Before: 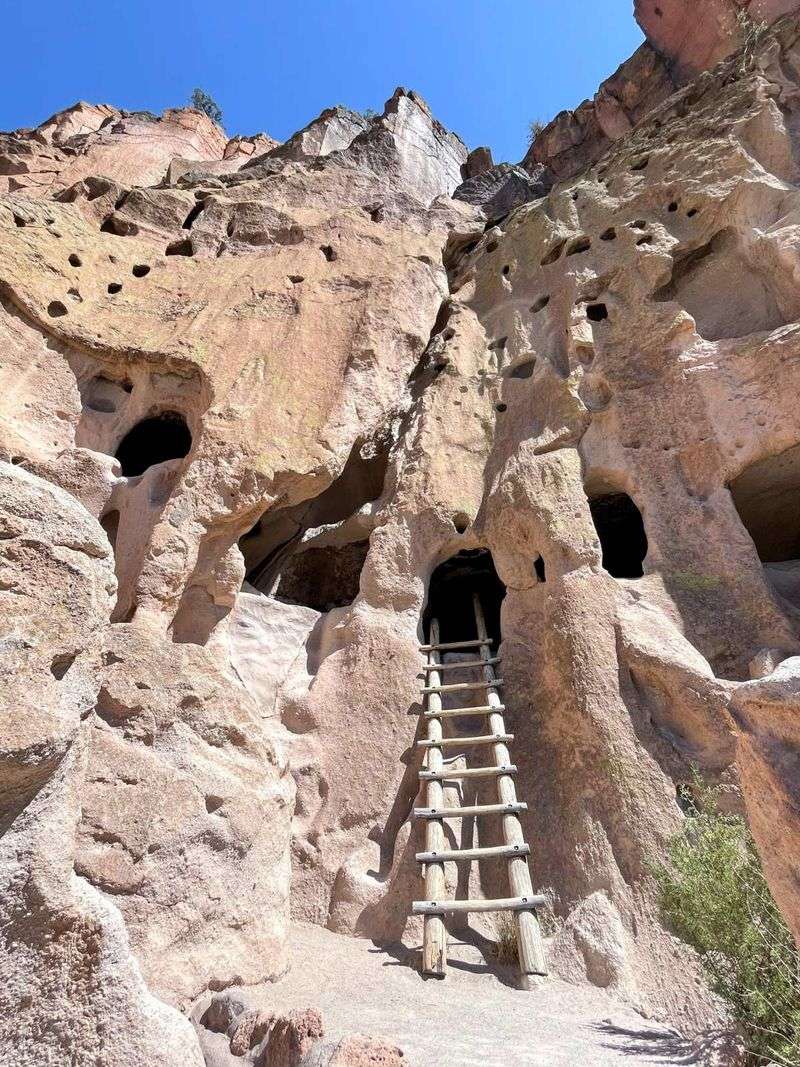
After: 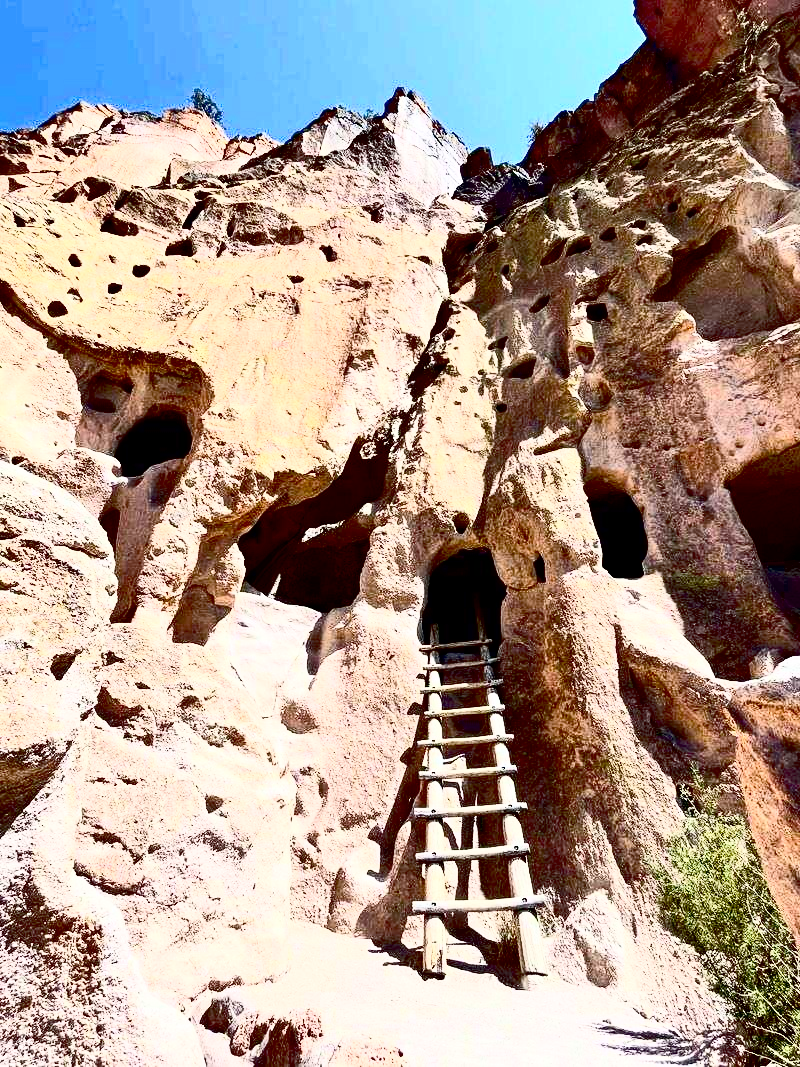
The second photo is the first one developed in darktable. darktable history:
exposure: black level correction 0.056, compensate highlight preservation false
contrast brightness saturation: contrast 0.62, brightness 0.34, saturation 0.14
white balance: emerald 1
